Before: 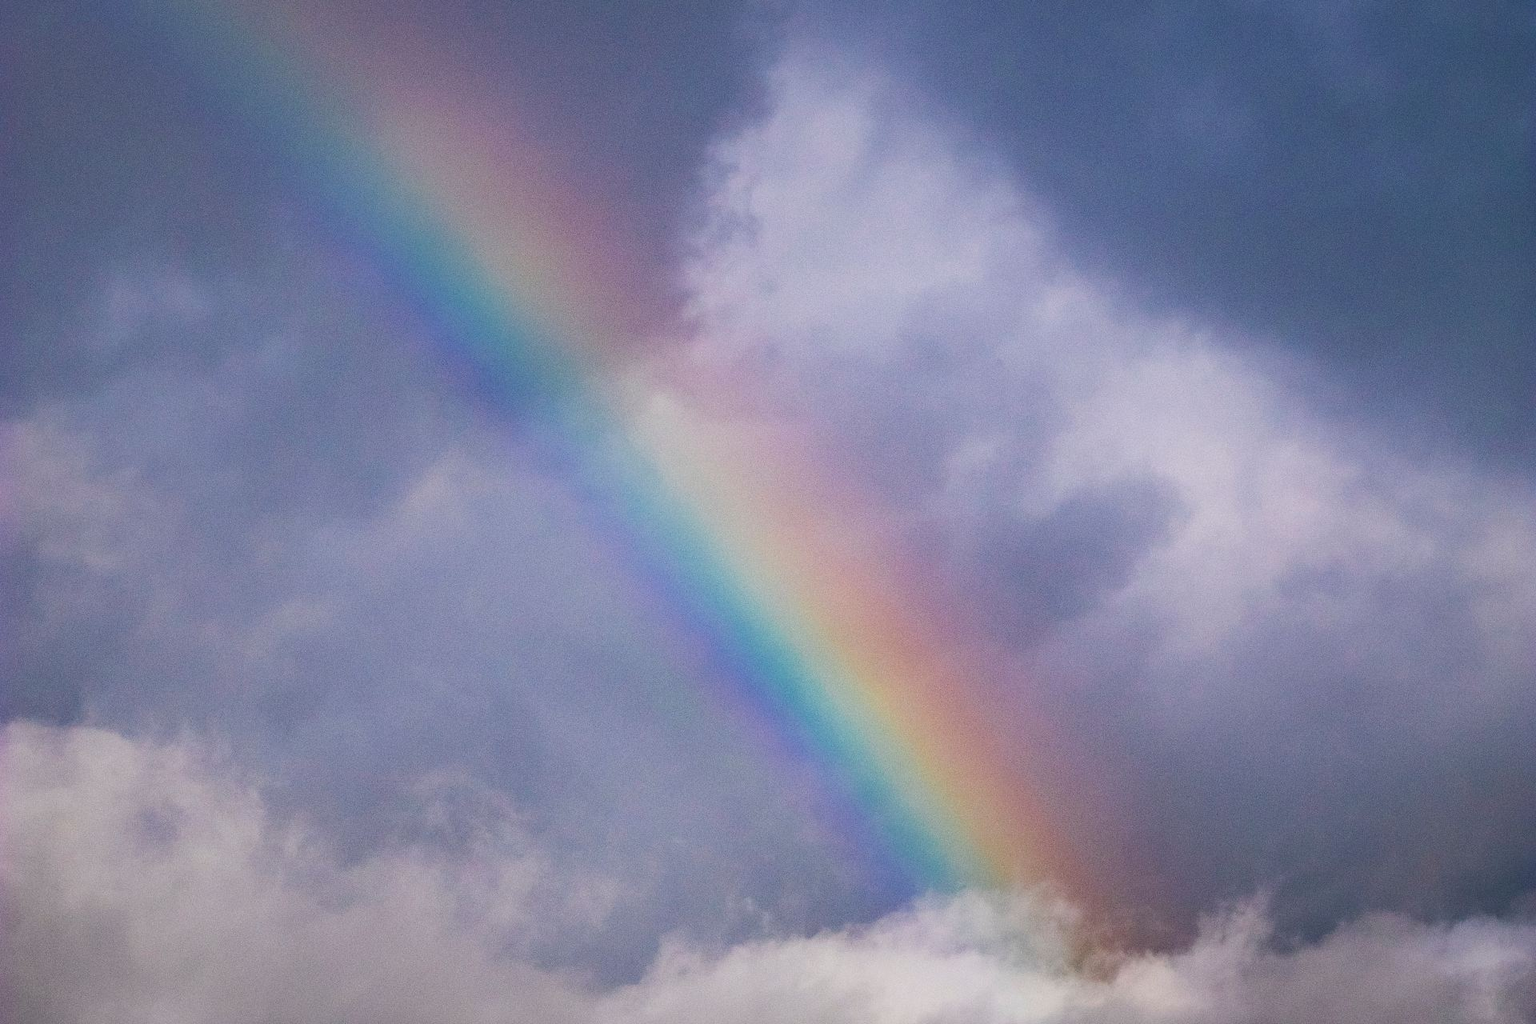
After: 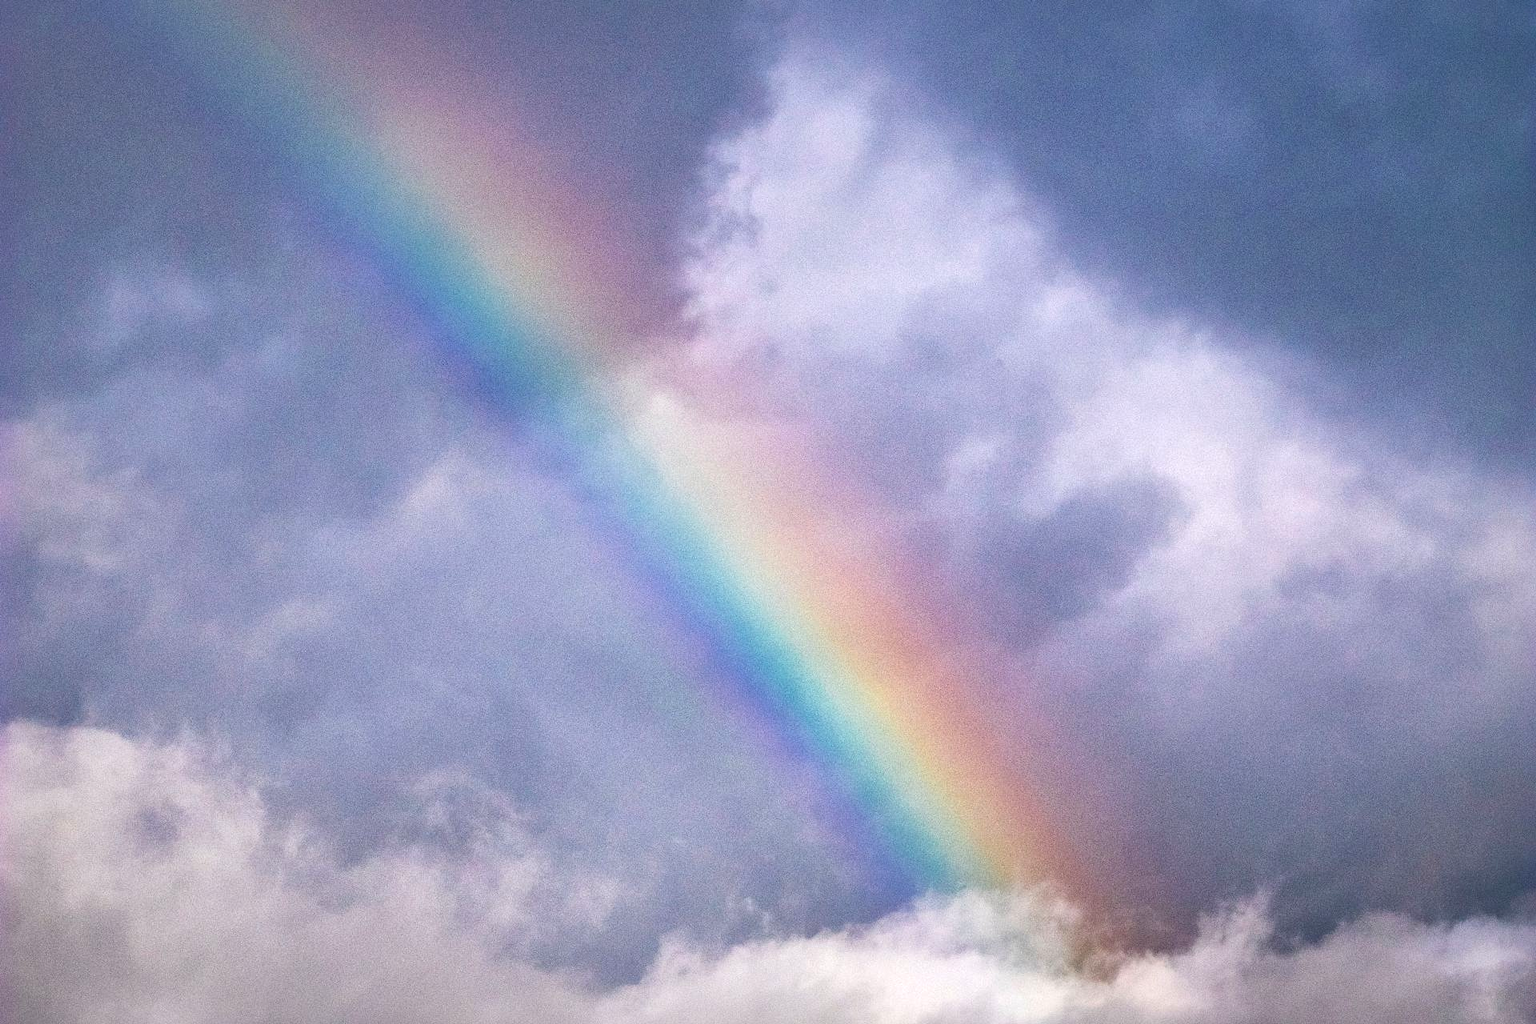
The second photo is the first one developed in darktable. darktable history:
exposure: black level correction 0.001, exposure 0.5 EV, compensate exposure bias true, compensate highlight preservation false
local contrast: mode bilateral grid, contrast 20, coarseness 50, detail 148%, midtone range 0.2
